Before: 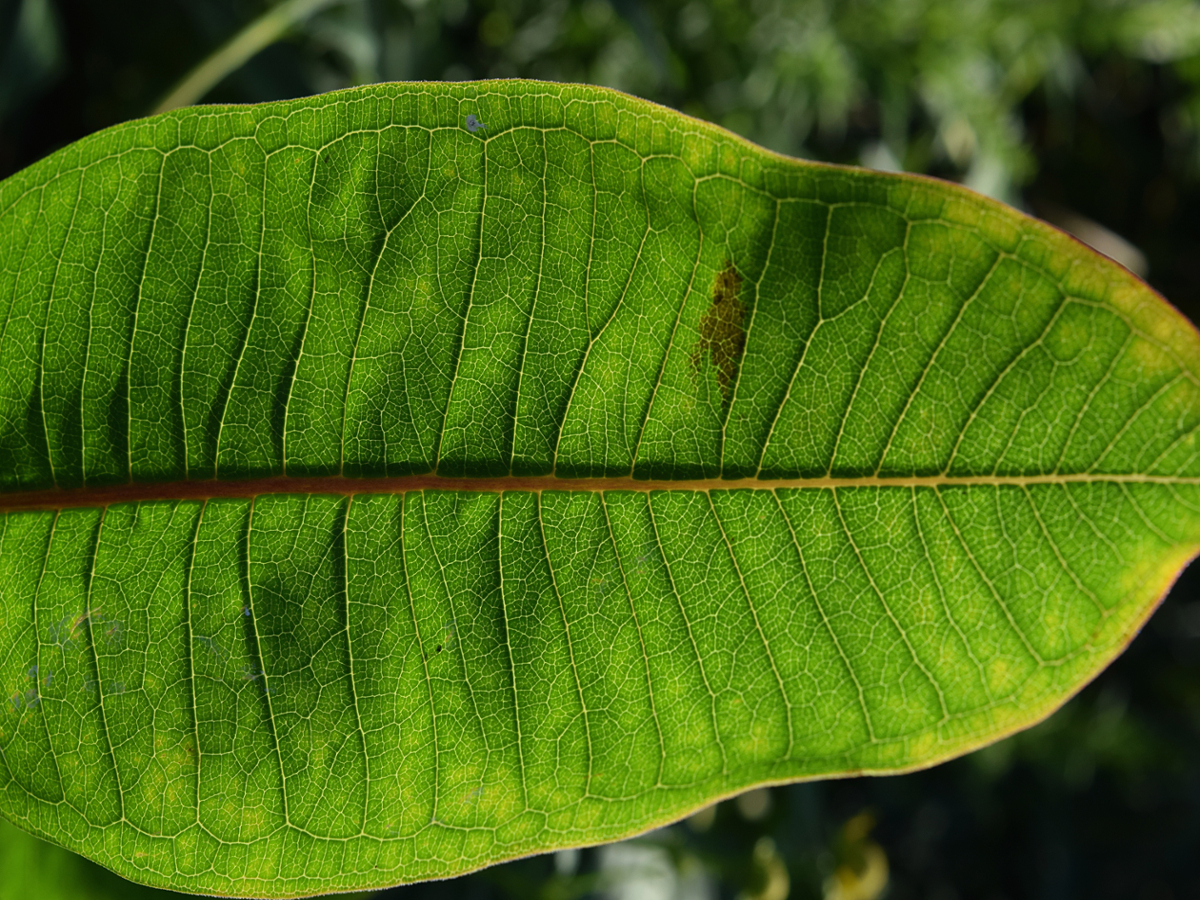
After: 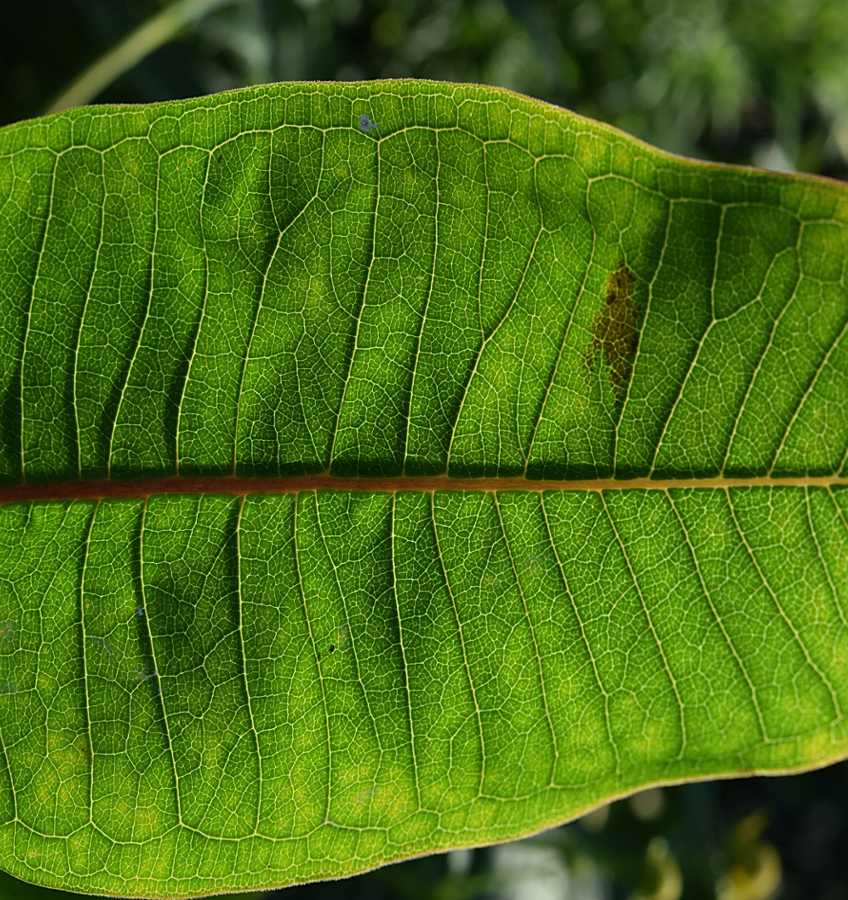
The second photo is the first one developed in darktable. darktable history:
crop and rotate: left 8.964%, right 20.299%
sharpen: radius 1.303, amount 0.304, threshold 0.018
